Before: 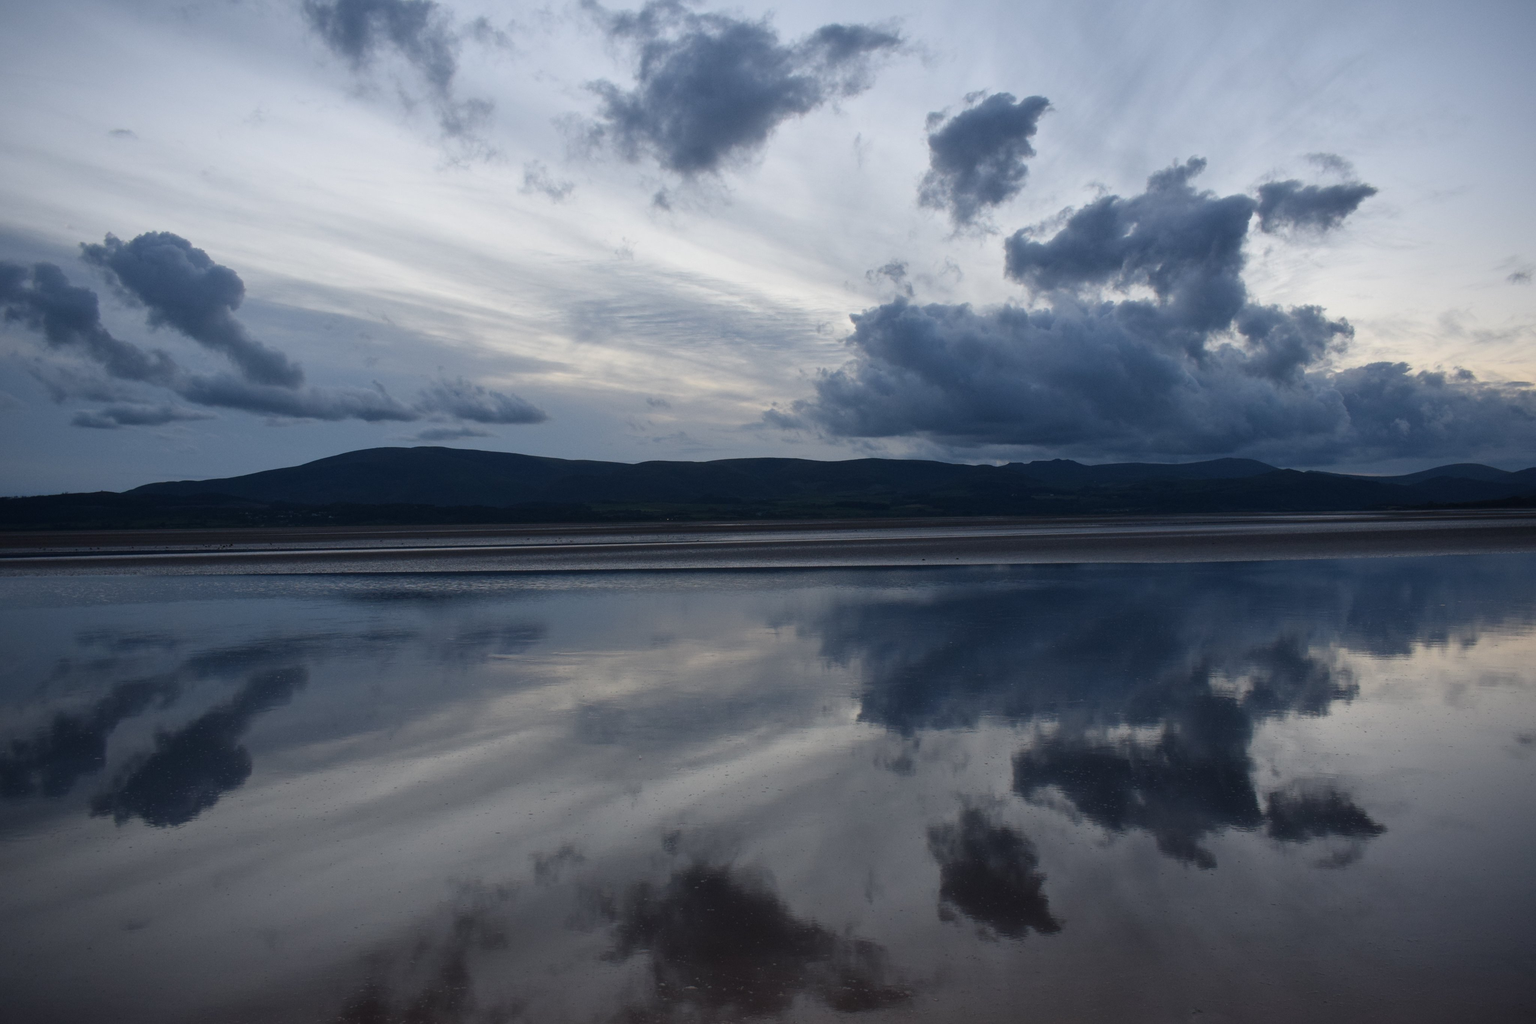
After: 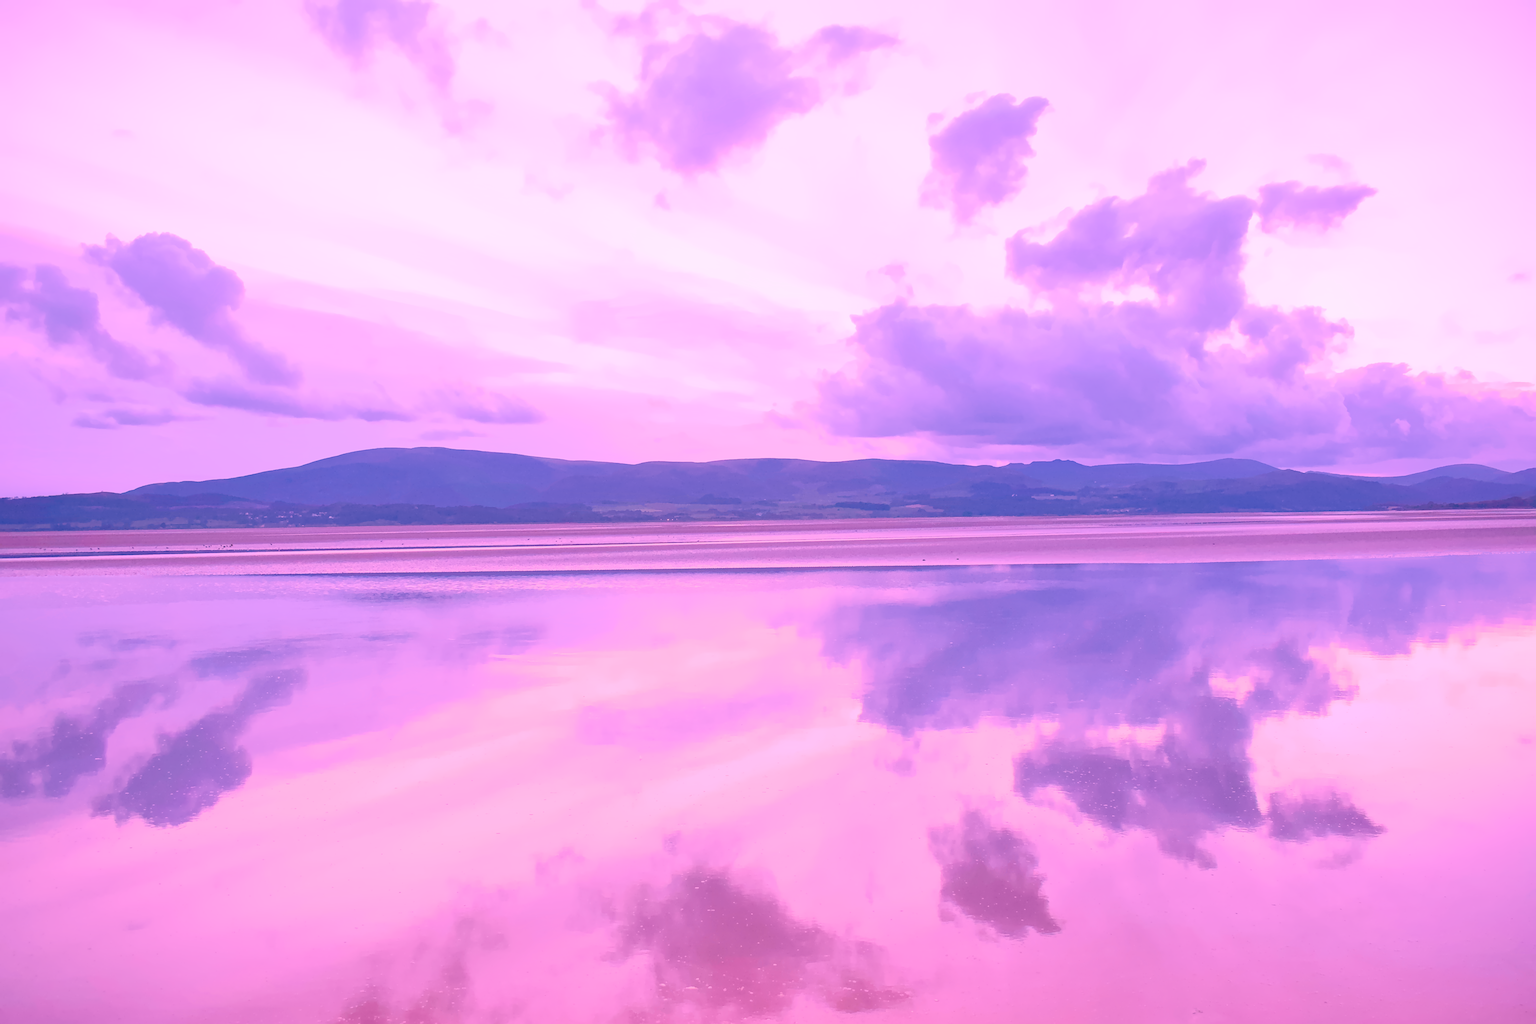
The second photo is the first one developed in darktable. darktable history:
haze removal: compatibility mode true, adaptive false
color balance rgb: linear chroma grading › global chroma 9%, perceptual saturation grading › global saturation 36%, perceptual saturation grading › shadows 35%, perceptual brilliance grading › global brilliance 15%, perceptual brilliance grading › shadows -35%, global vibrance 15%
exposure: black level correction 0, exposure 0.953 EV, compensate exposure bias true, compensate highlight preservation false
filmic rgb: black relative exposure -7.15 EV, white relative exposure 5.36 EV, hardness 3.02, color science v6 (2022)
highlight reconstruction: iterations 1, diameter of reconstruction 64 px
lens correction: scale 1.01, crop 1, focal 85, aperture 2.8, distance 7.77, camera "Canon EOS RP", lens "Canon RF 85mm F2 MACRO IS STM"
sharpen: on, module defaults
tone equalizer "relight: fill-in": -7 EV 0.15 EV, -6 EV 0.6 EV, -5 EV 1.15 EV, -4 EV 1.33 EV, -3 EV 1.15 EV, -2 EV 0.6 EV, -1 EV 0.15 EV, mask exposure compensation -0.5 EV
white balance: red 2.061, blue 1.59
denoise (profiled): preserve shadows 1.45, scattering 0.004, a [-1, 0, 0], compensate highlight preservation false
